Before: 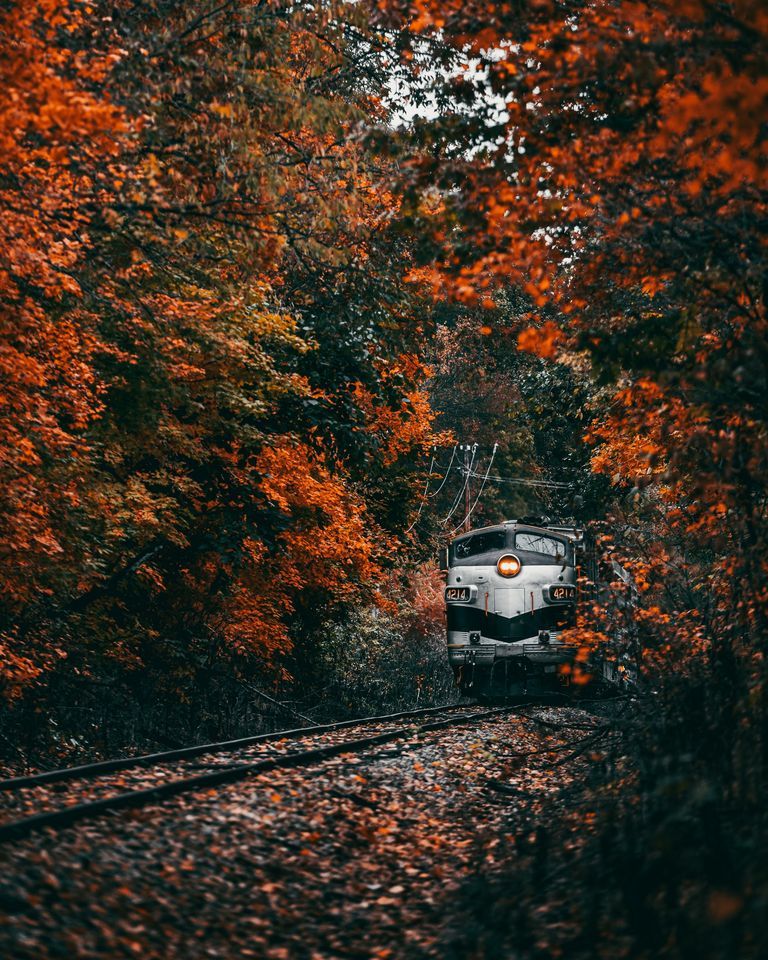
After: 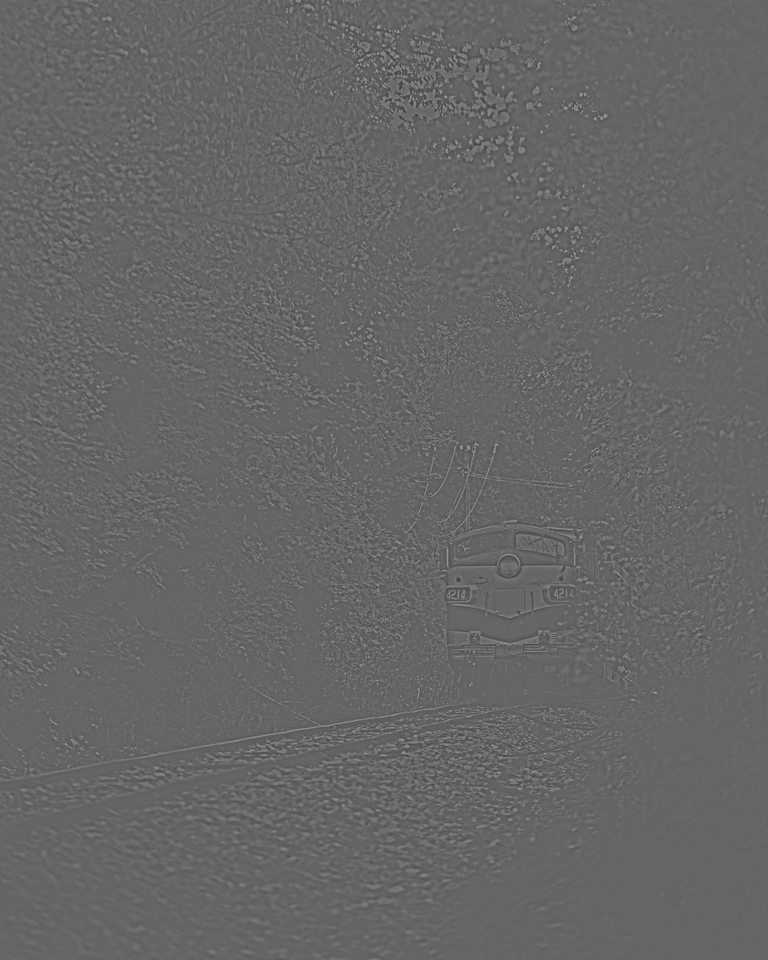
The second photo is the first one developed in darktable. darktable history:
color calibration: illuminant as shot in camera, x 0.358, y 0.373, temperature 4628.91 K
highpass: sharpness 9.84%, contrast boost 9.94%
rgb curve: curves: ch0 [(0, 0.186) (0.314, 0.284) (0.775, 0.708) (1, 1)], compensate middle gray true, preserve colors none
tone equalizer: -8 EV -0.55 EV
